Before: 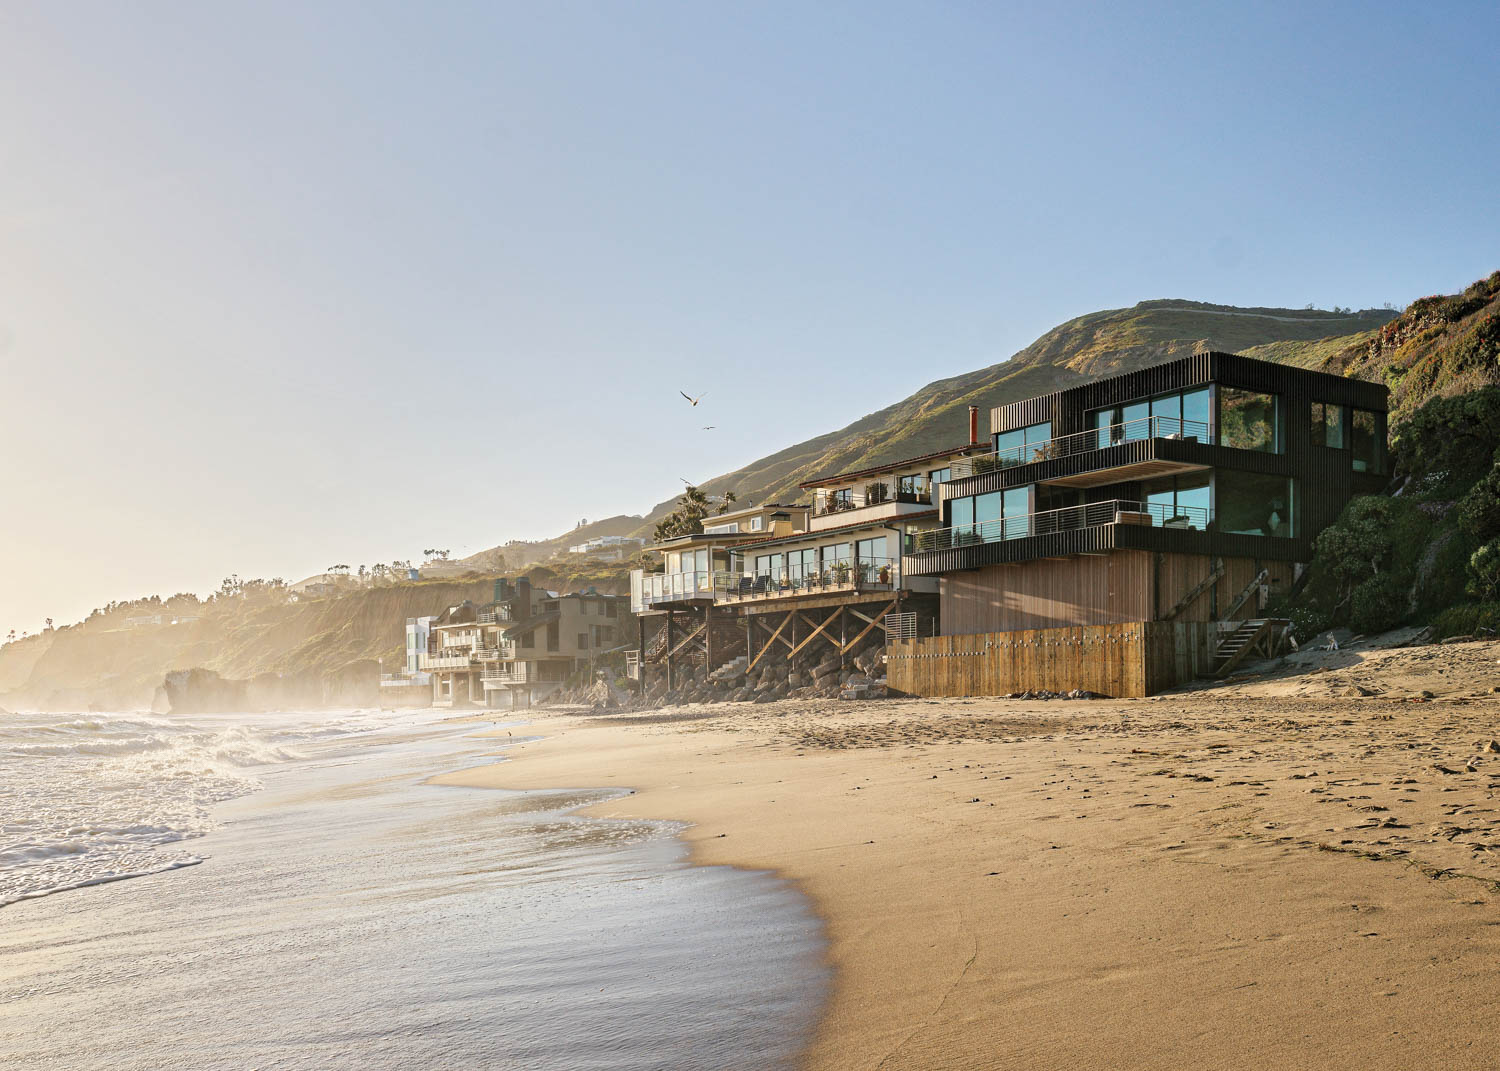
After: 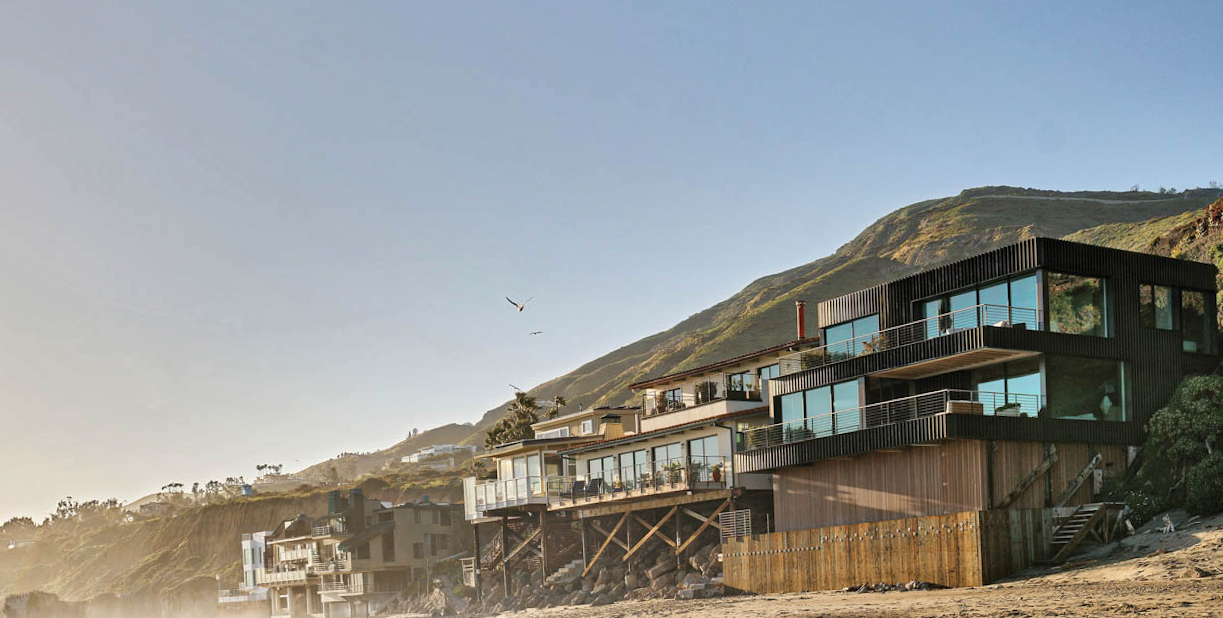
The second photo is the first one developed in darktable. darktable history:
rotate and perspective: rotation -2.12°, lens shift (vertical) 0.009, lens shift (horizontal) -0.008, automatic cropping original format, crop left 0.036, crop right 0.964, crop top 0.05, crop bottom 0.959
shadows and highlights: shadows 53, soften with gaussian
crop and rotate: left 9.345%, top 7.22%, right 4.982%, bottom 32.331%
